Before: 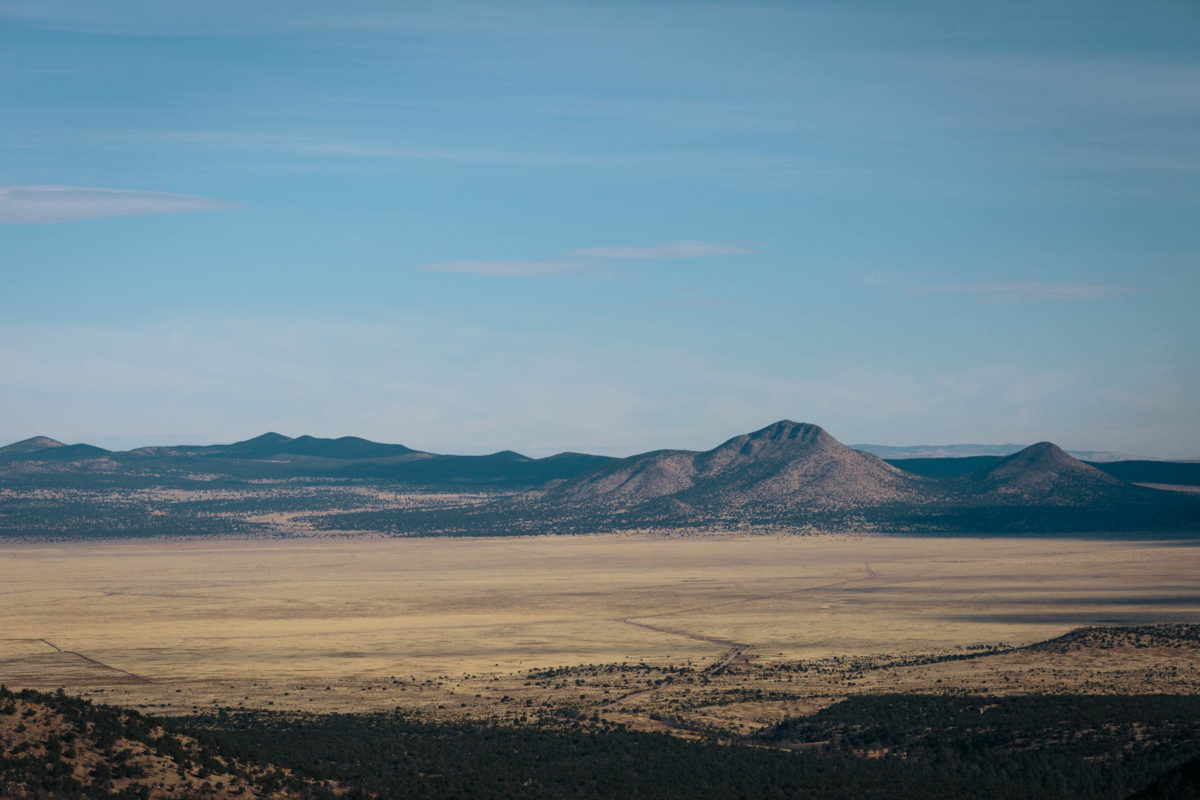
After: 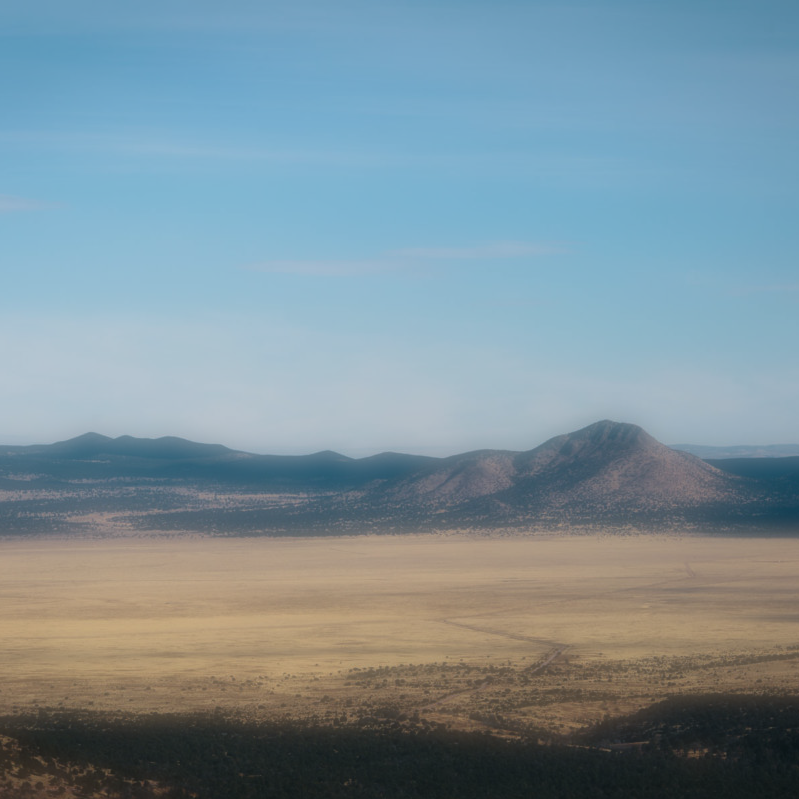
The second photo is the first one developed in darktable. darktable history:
crop and rotate: left 15.055%, right 18.278%
soften: on, module defaults
